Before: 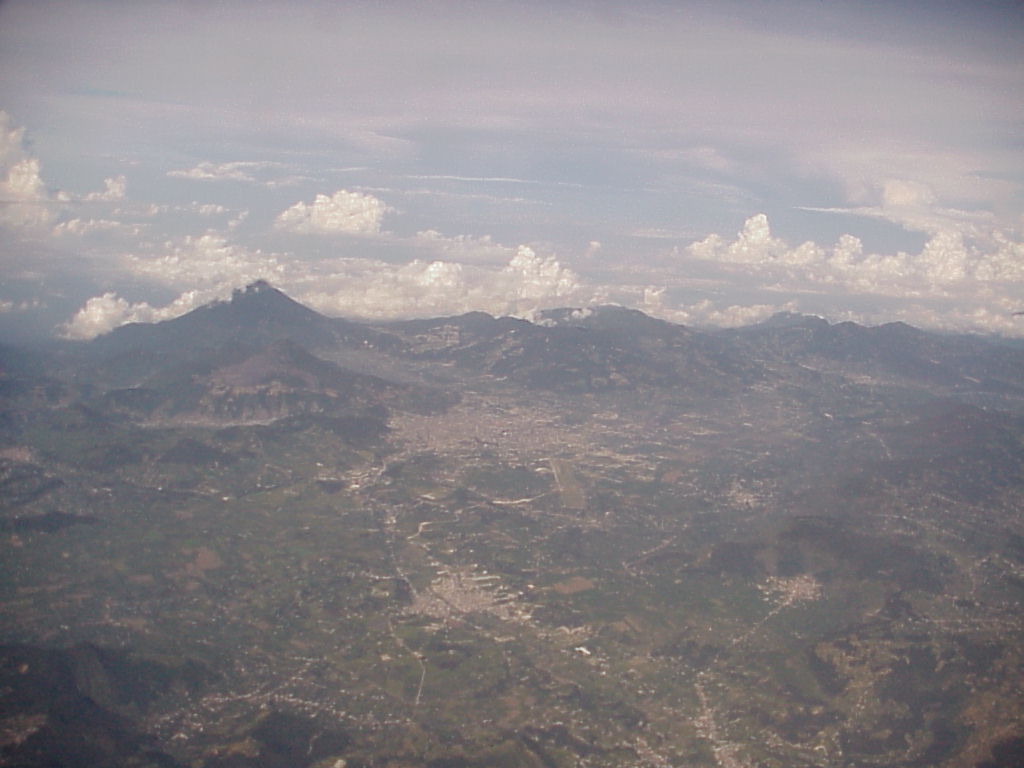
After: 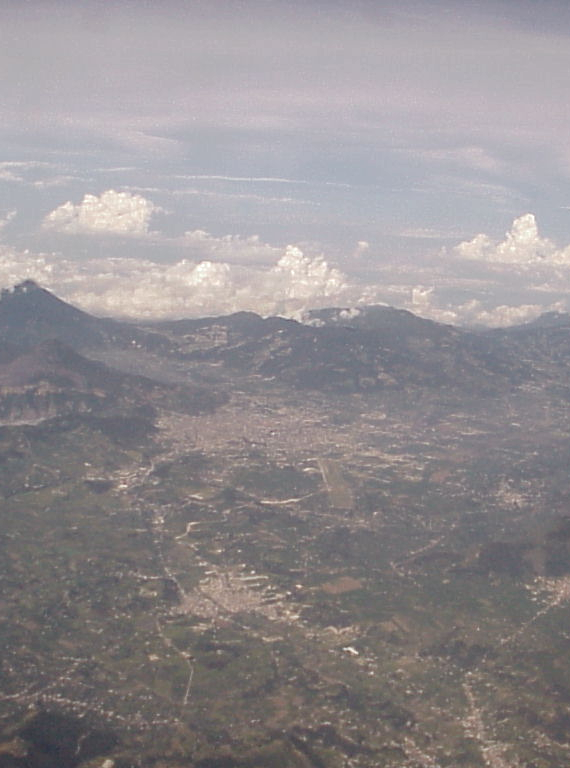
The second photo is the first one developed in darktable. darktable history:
crop and rotate: left 22.715%, right 21.573%
local contrast: on, module defaults
